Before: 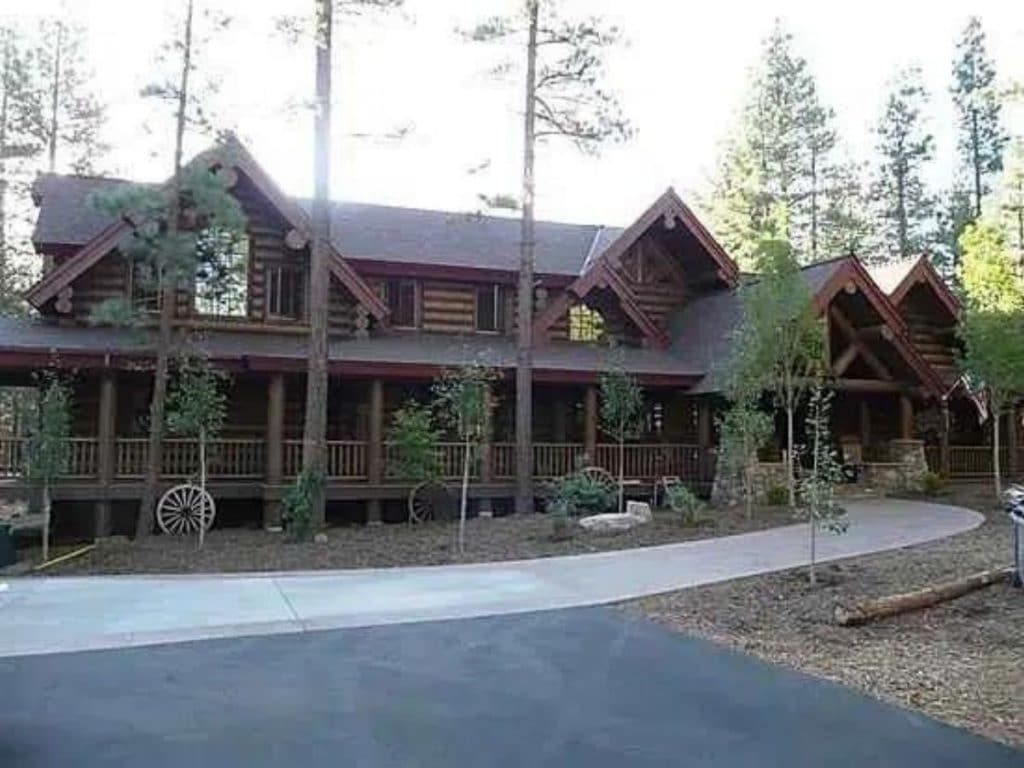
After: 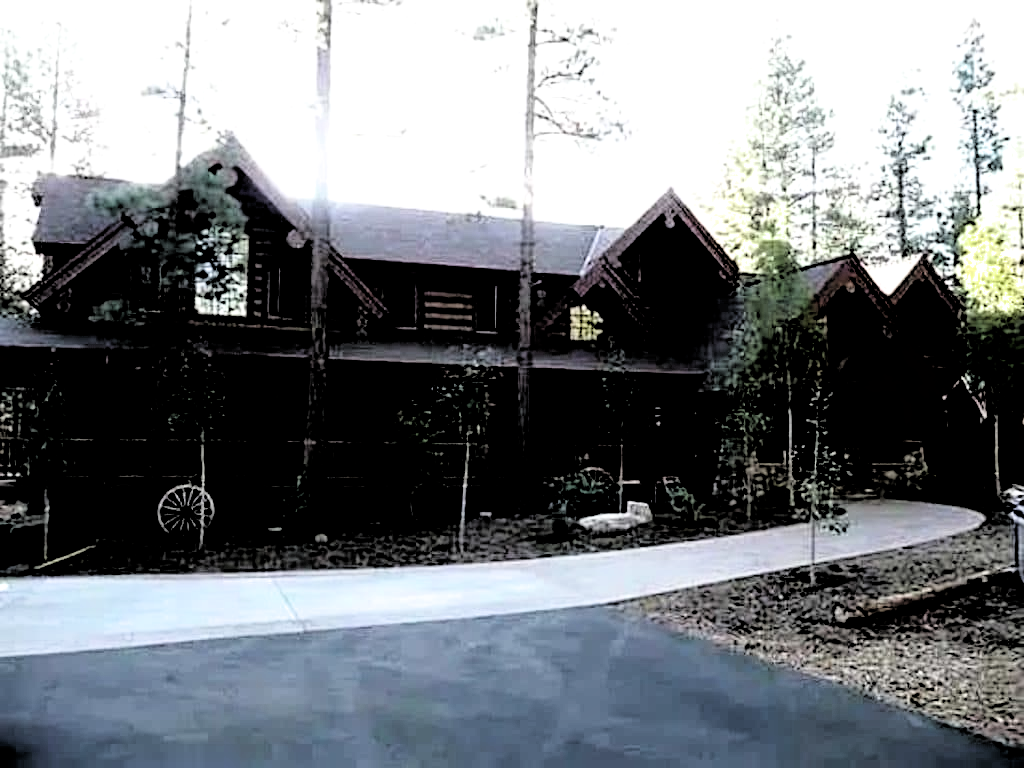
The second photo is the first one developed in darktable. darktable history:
filmic rgb: black relative exposure -1.03 EV, white relative exposure 2.08 EV, hardness 1.54, contrast 2.24
tone equalizer: mask exposure compensation -0.507 EV
local contrast: mode bilateral grid, contrast 9, coarseness 25, detail 115%, midtone range 0.2
